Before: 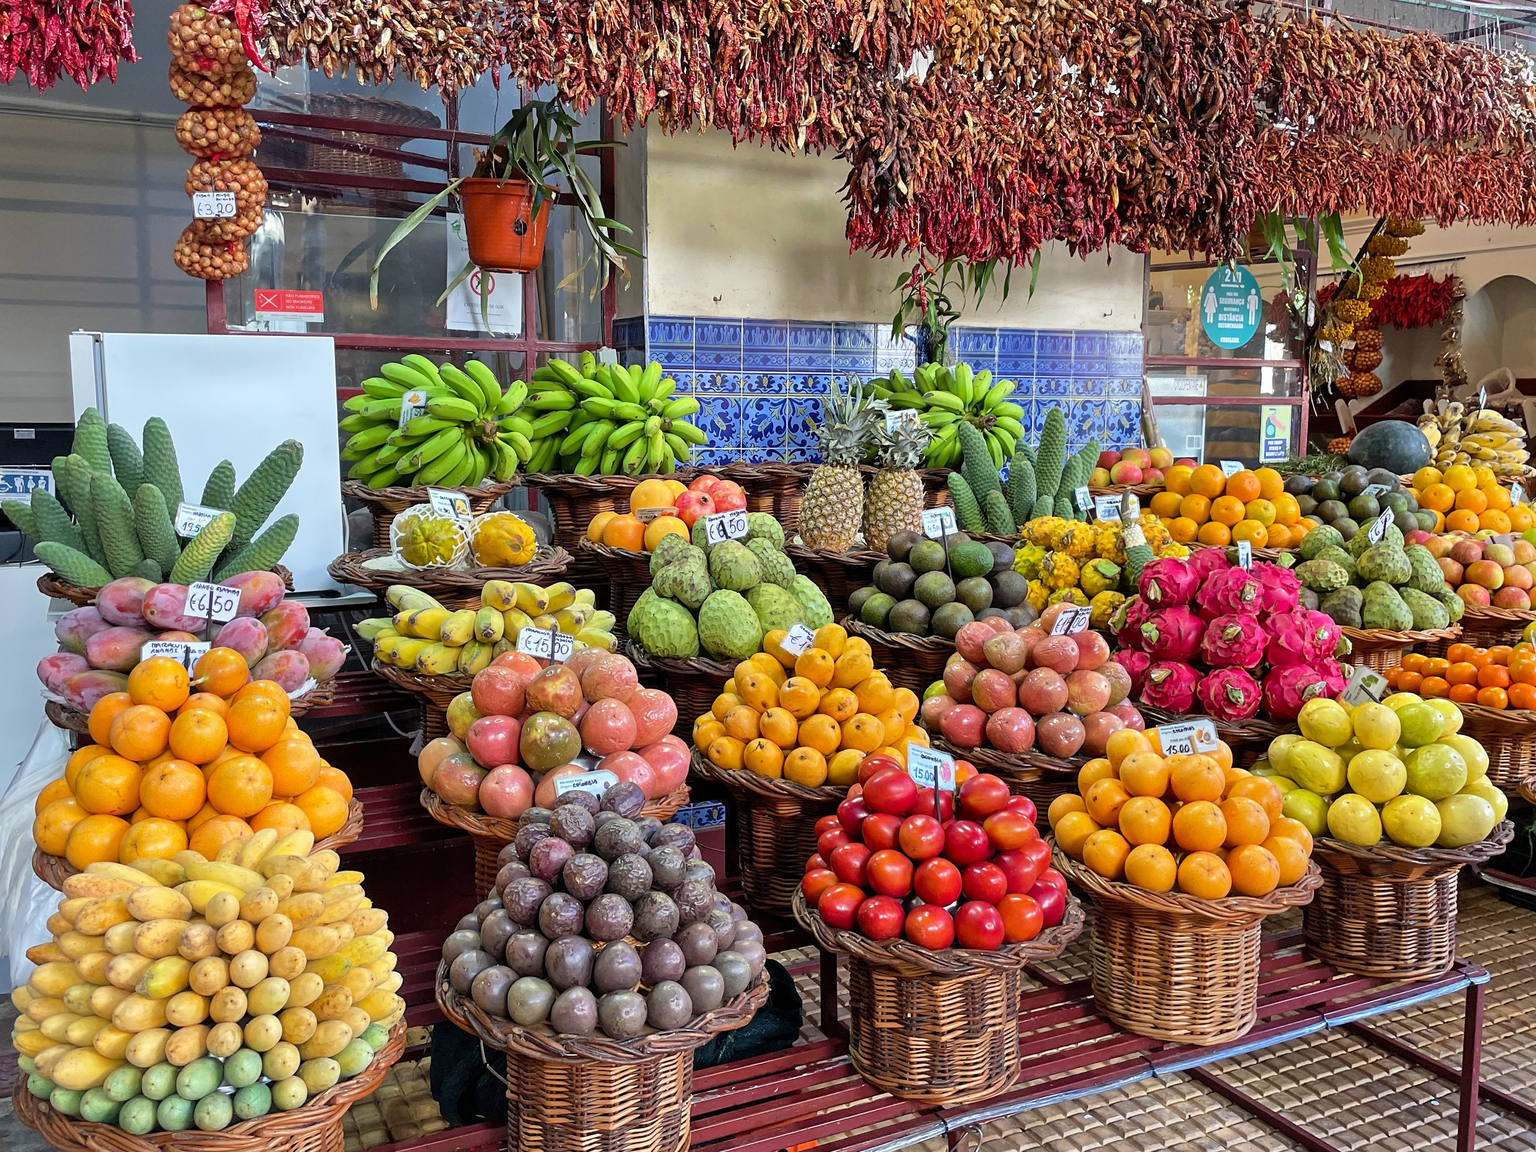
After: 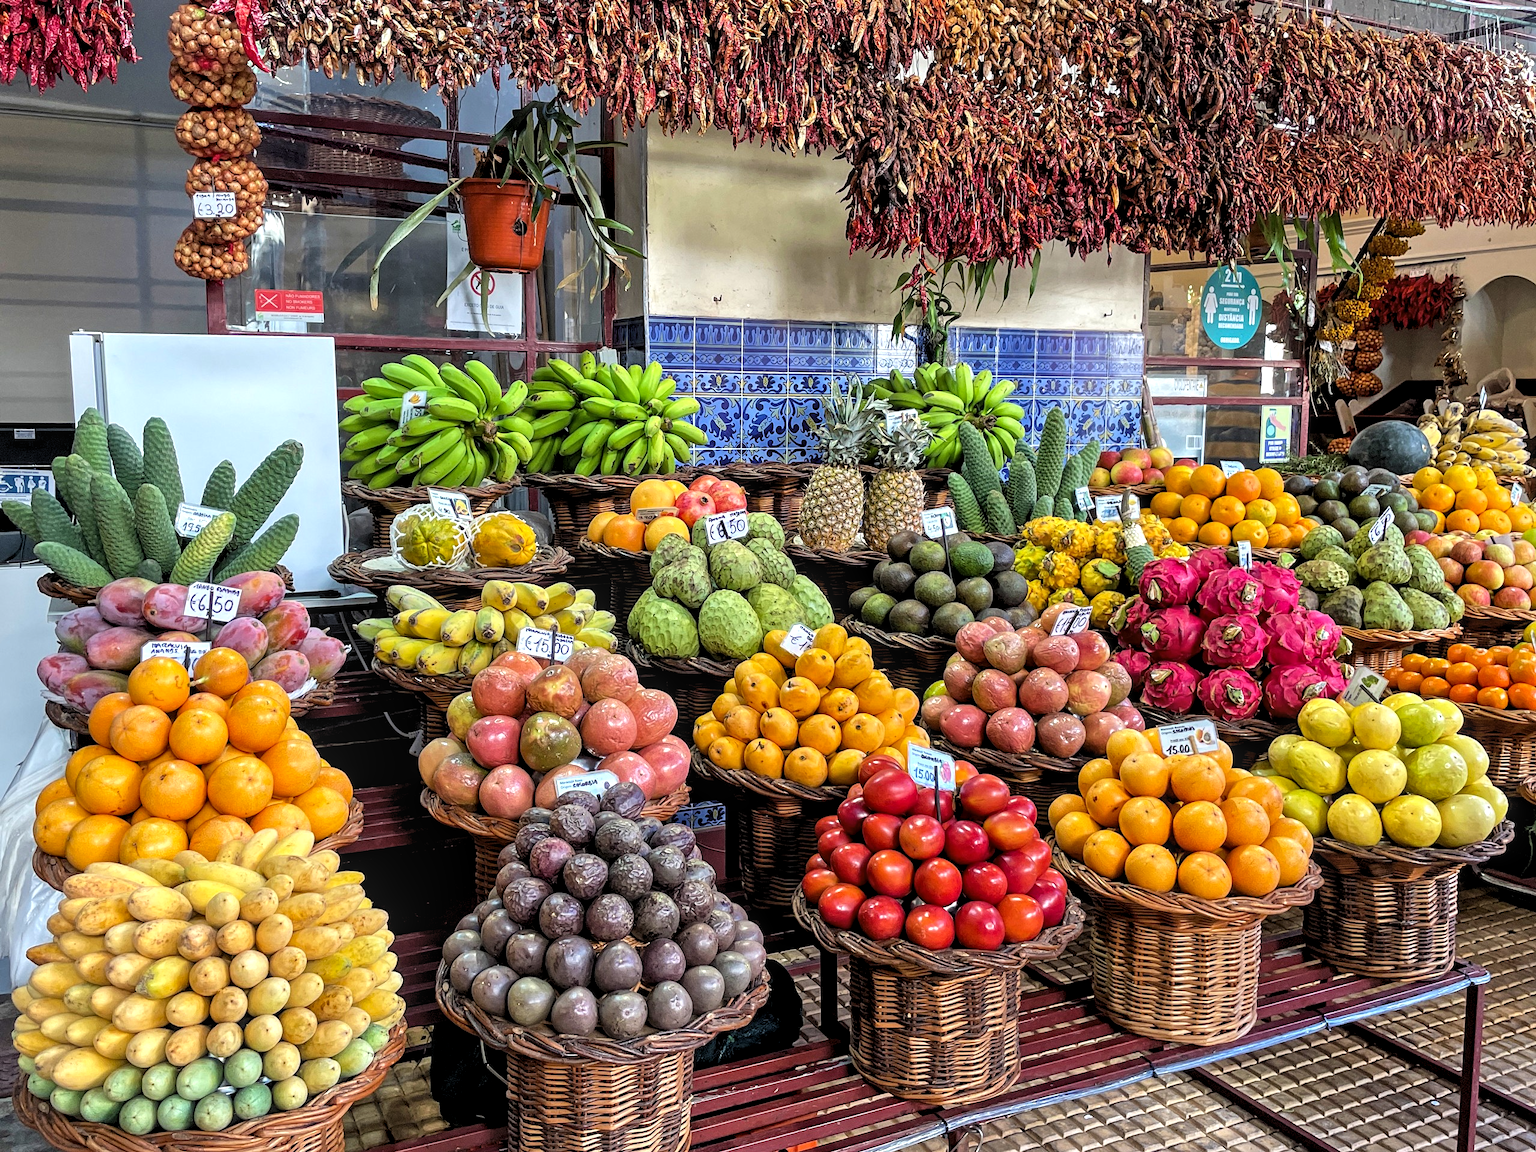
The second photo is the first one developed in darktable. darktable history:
local contrast: on, module defaults
levels: levels [0.062, 0.494, 0.925]
